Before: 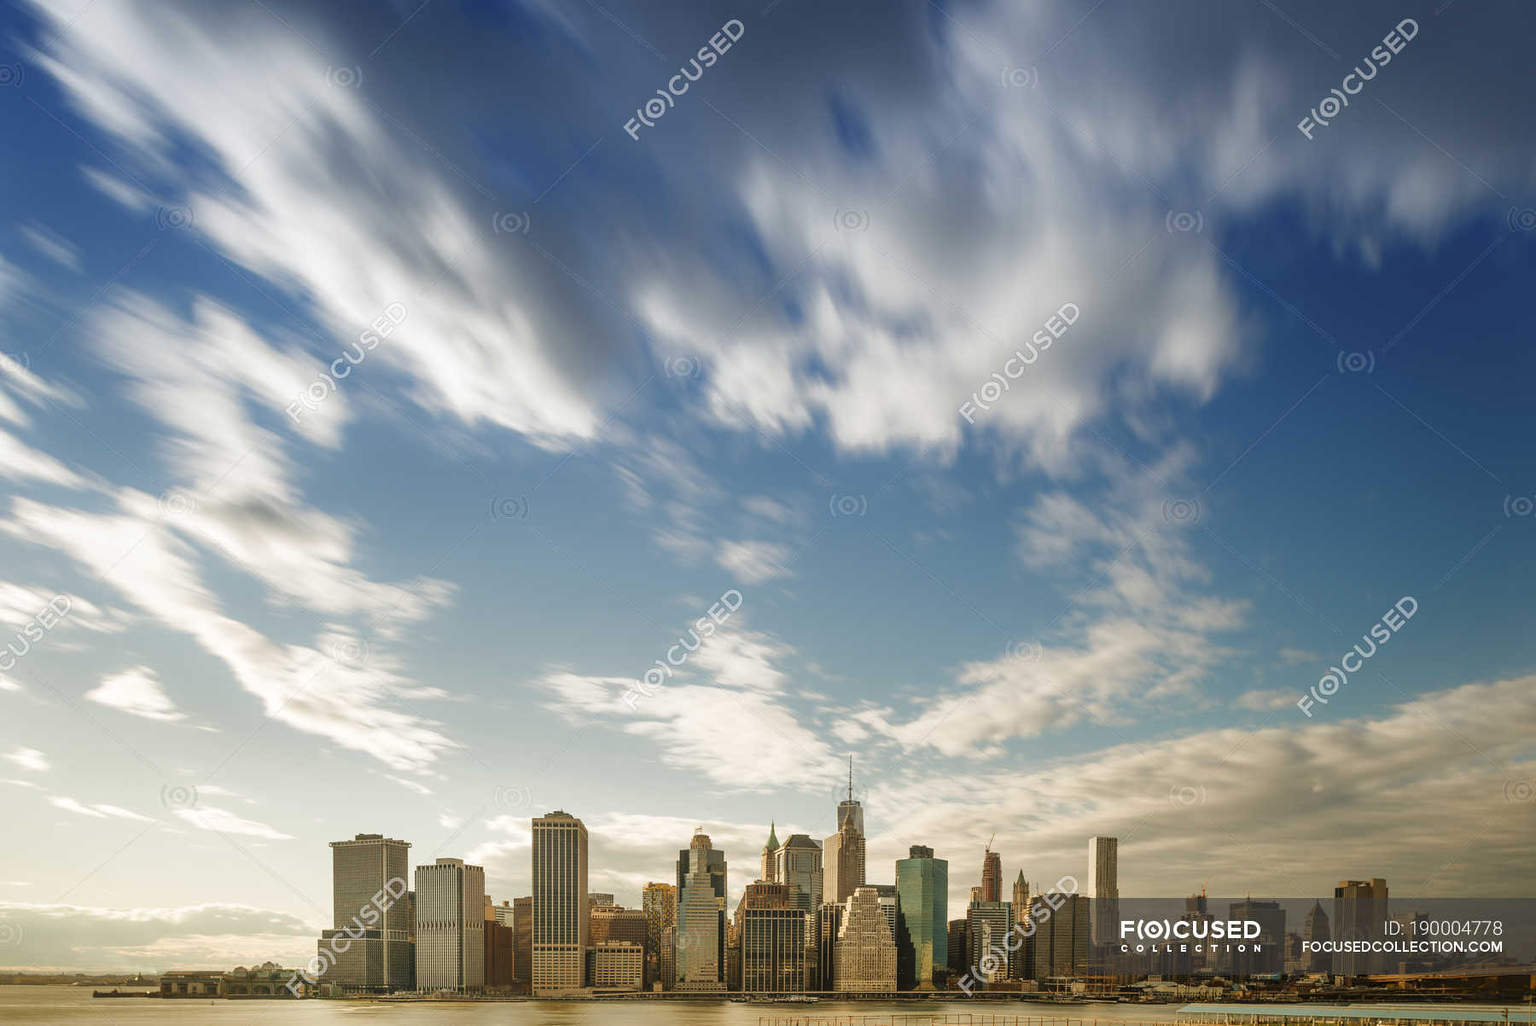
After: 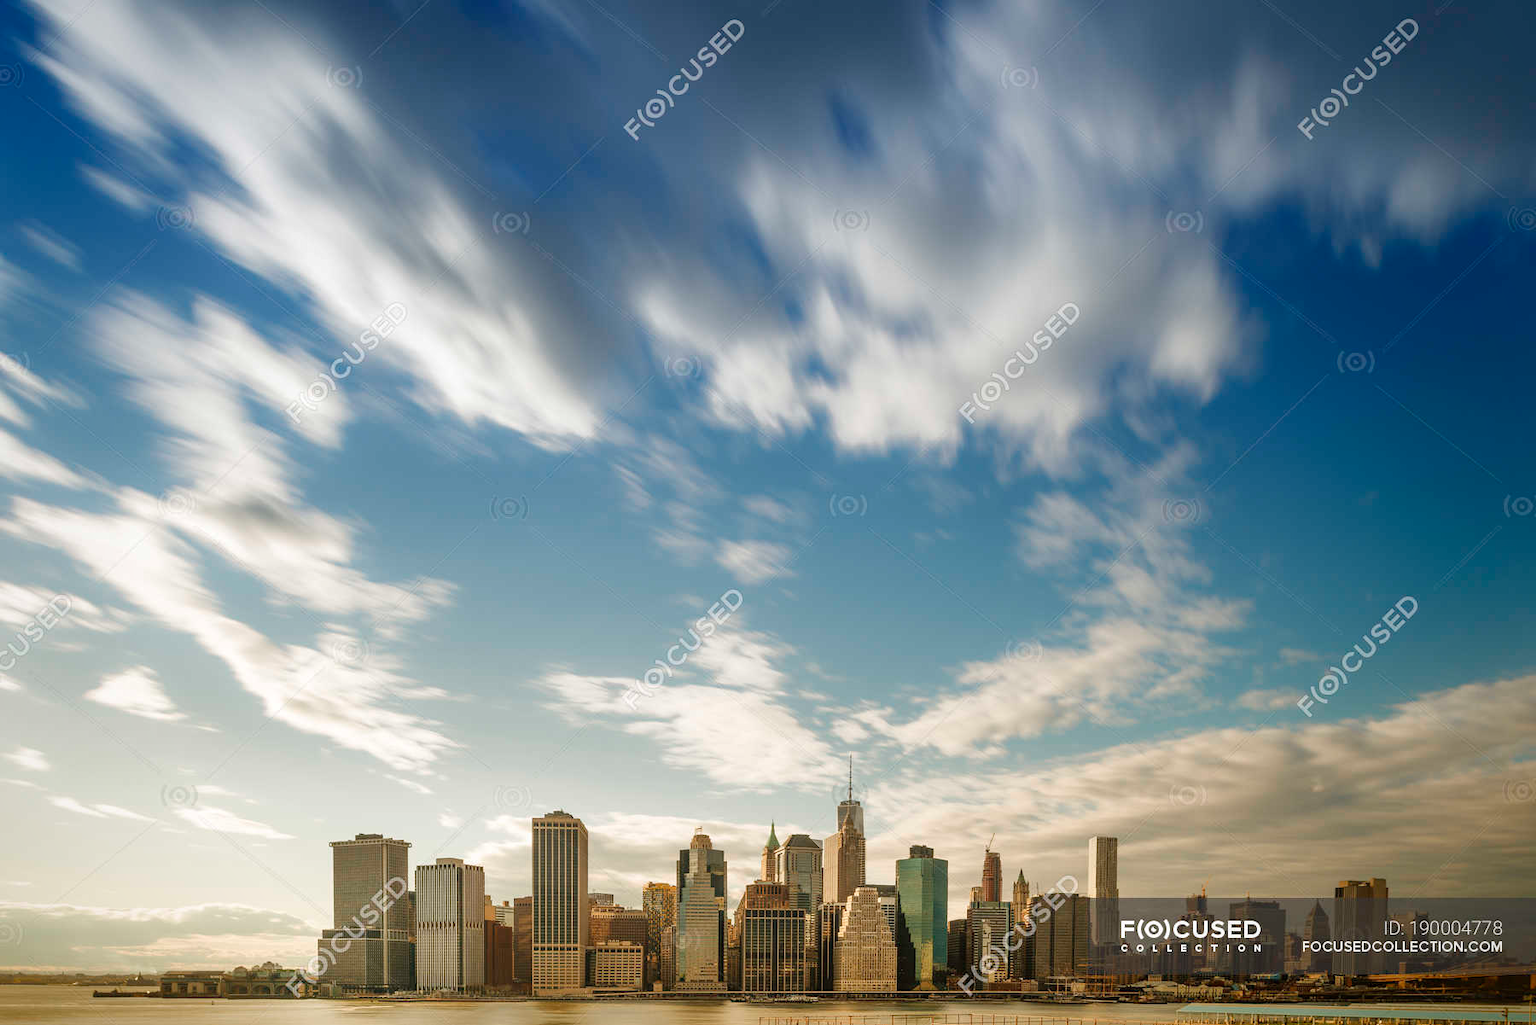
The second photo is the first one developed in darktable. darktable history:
exposure: compensate highlight preservation false
vignetting: fall-off start 73.52%, brightness -0.252, saturation 0.135, center (-0.078, 0.061)
